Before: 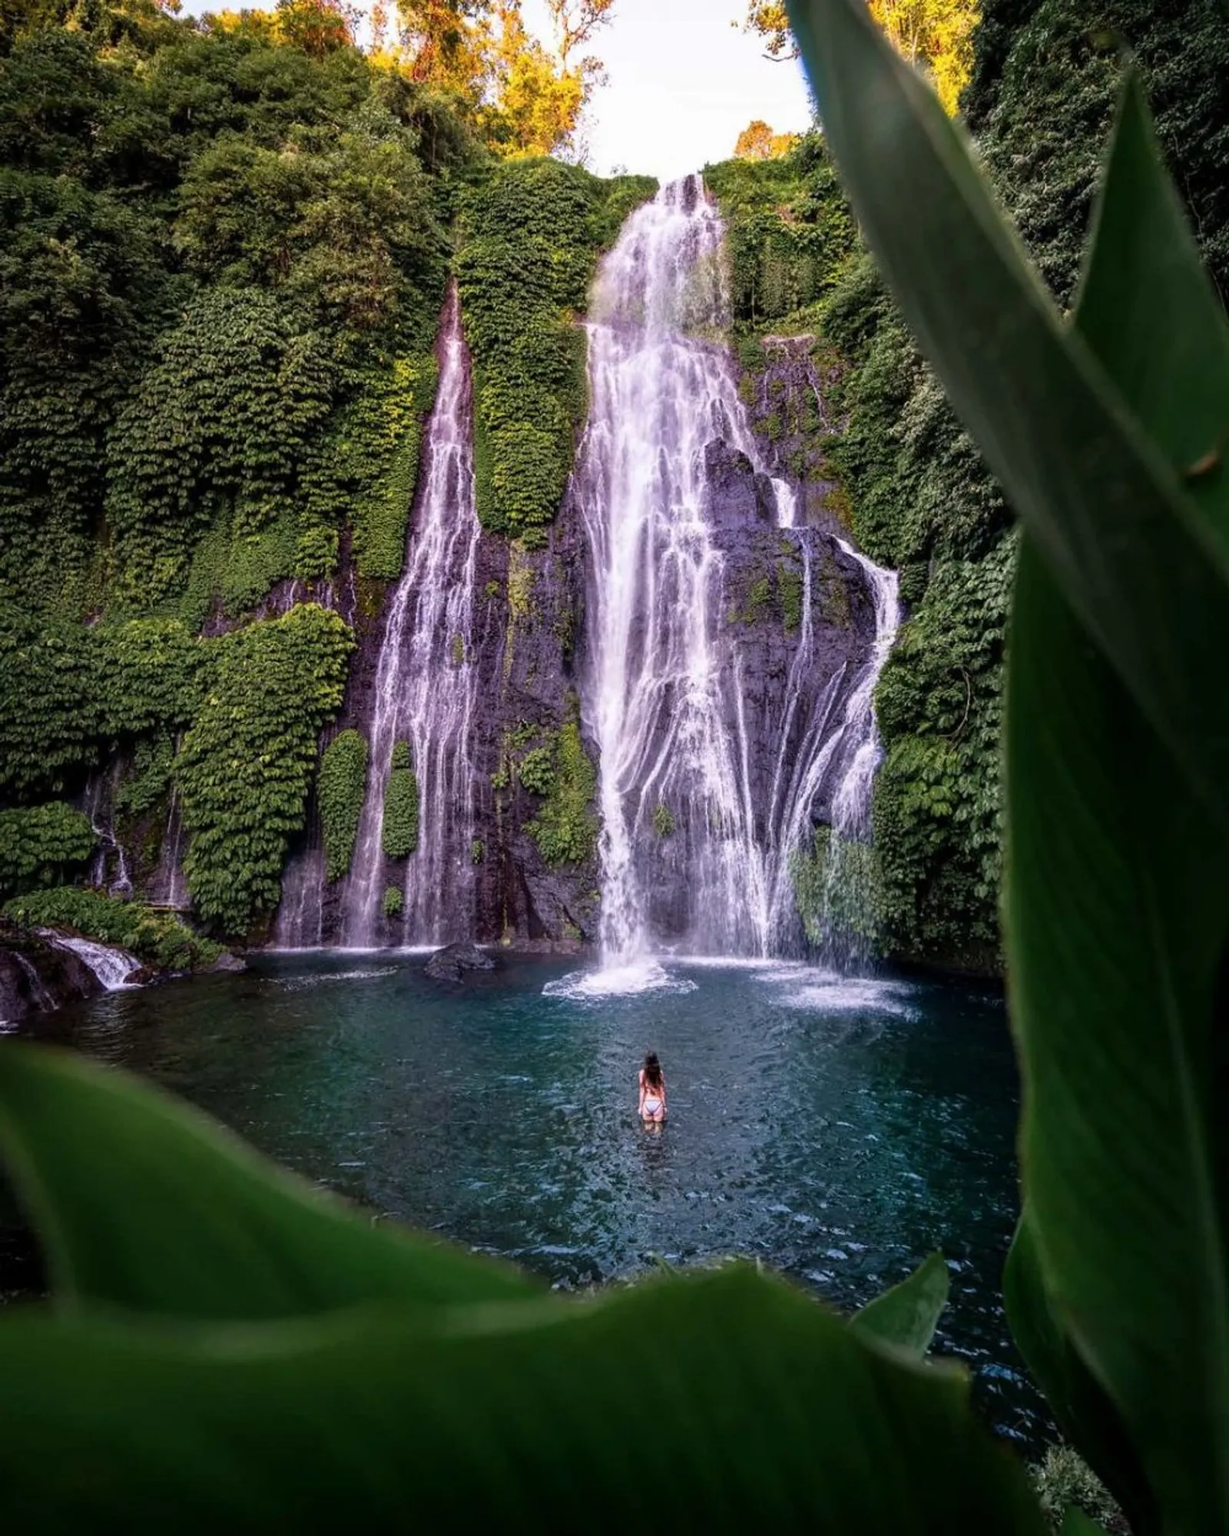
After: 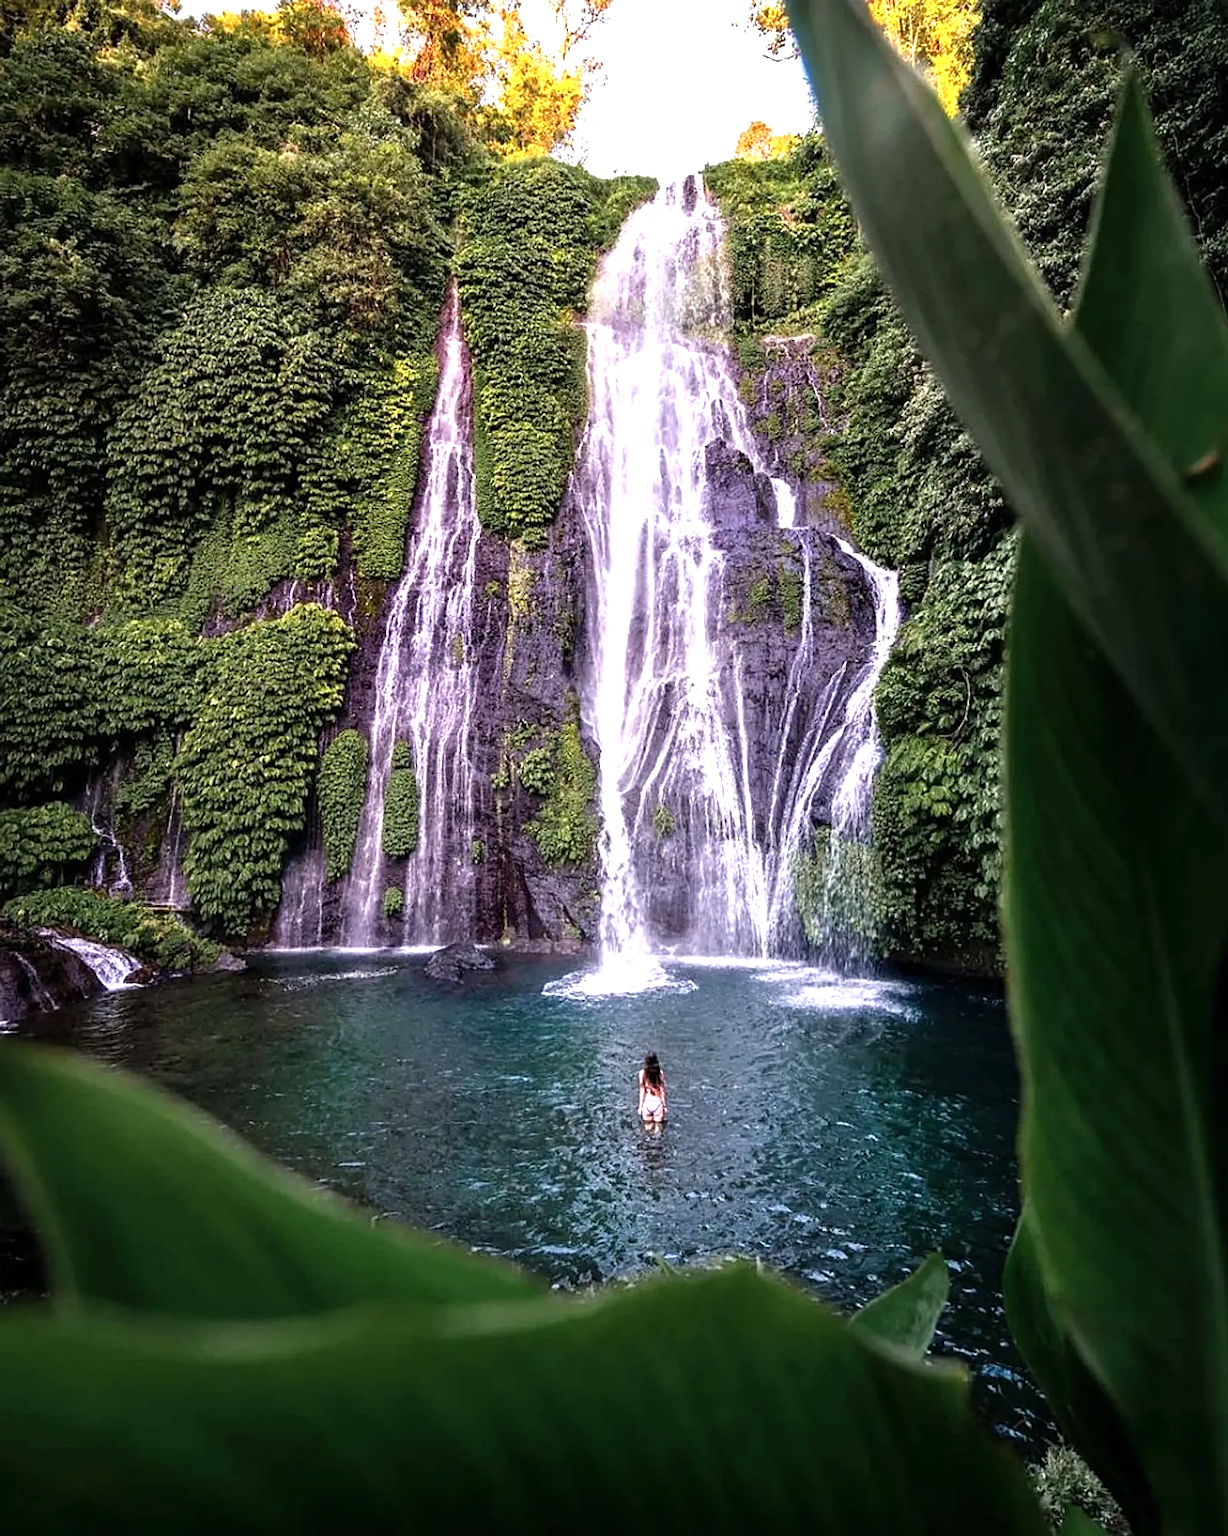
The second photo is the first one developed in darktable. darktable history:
vibrance: on, module defaults
contrast brightness saturation: saturation -0.17
levels: levels [0, 0.394, 0.787]
sharpen: on, module defaults
